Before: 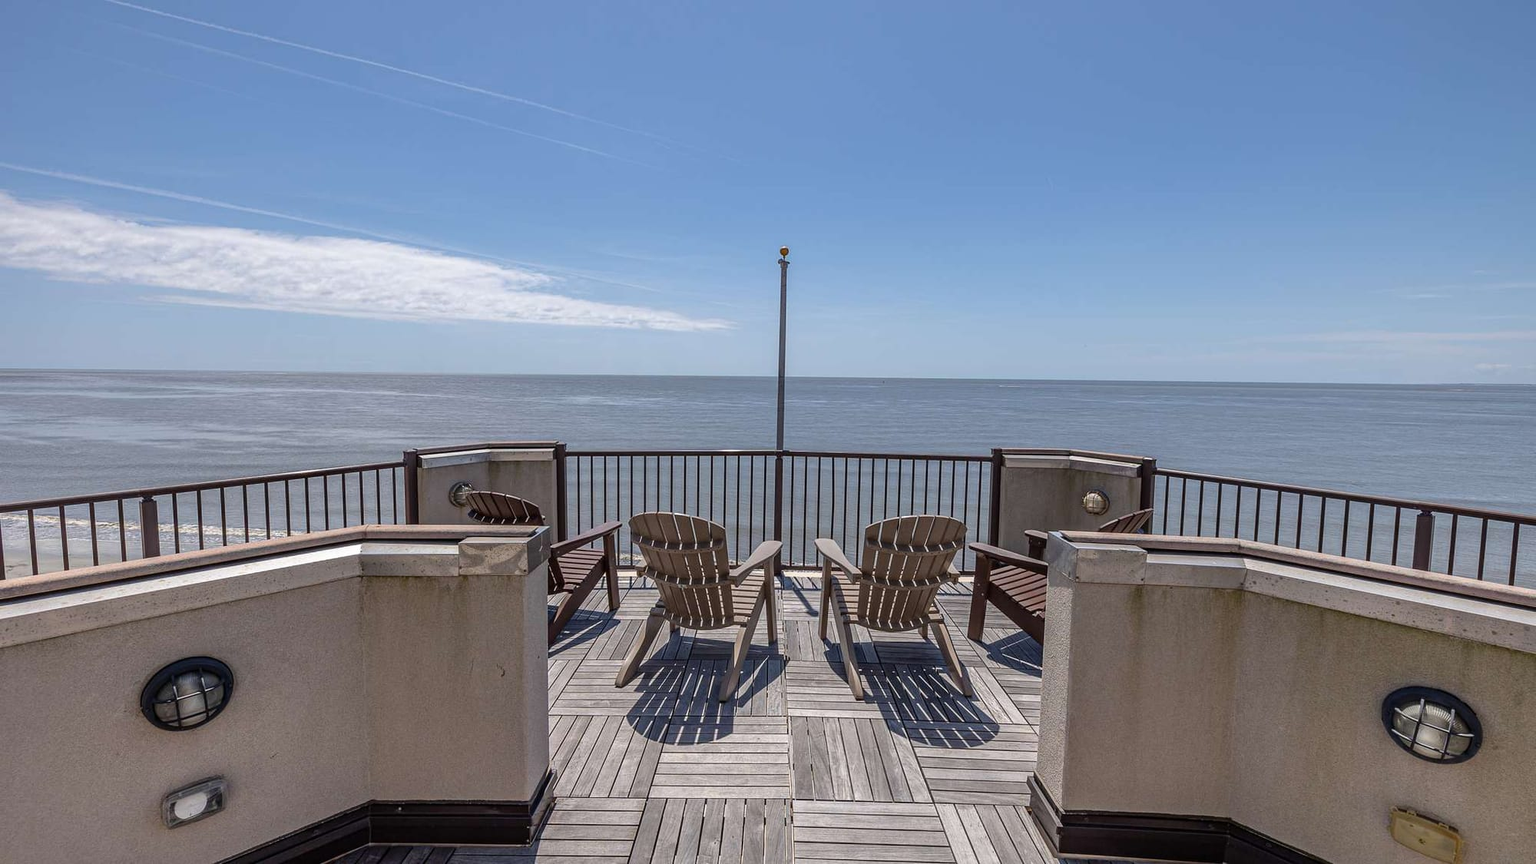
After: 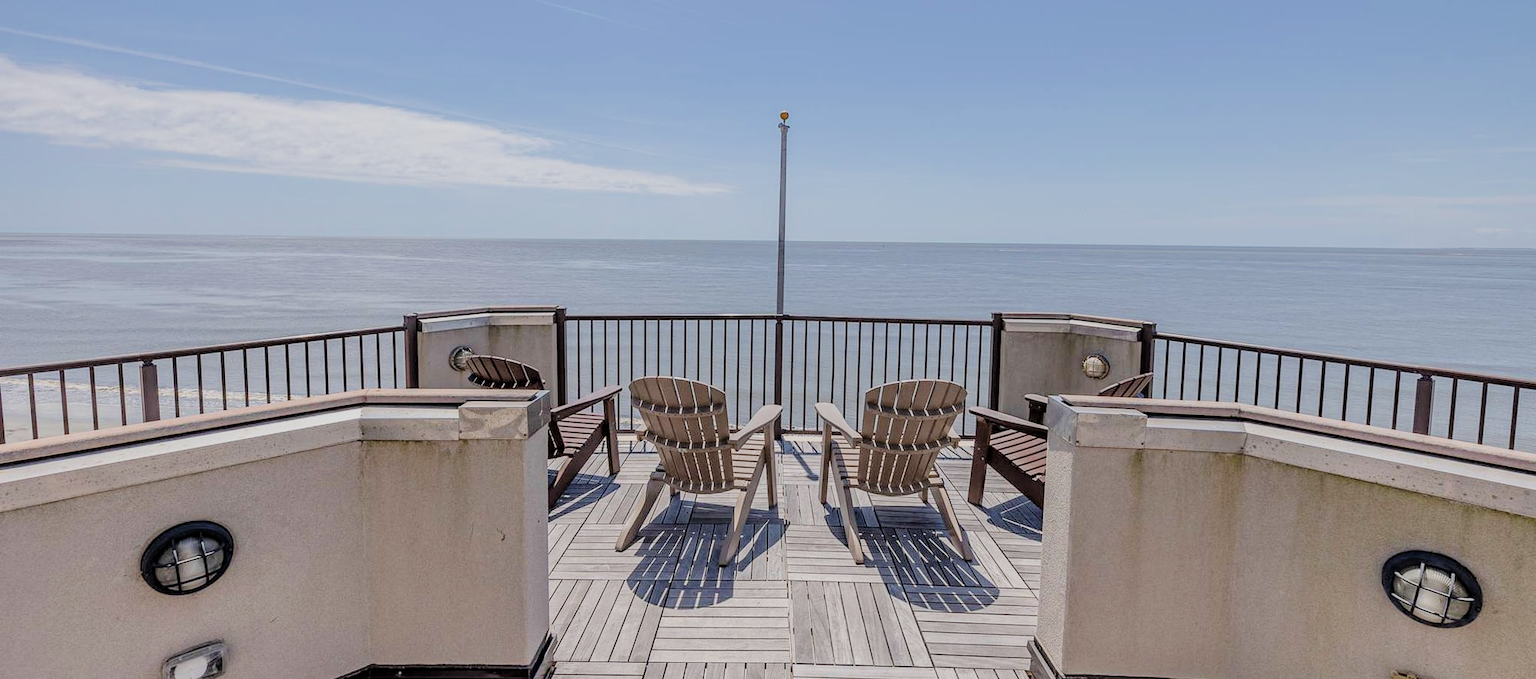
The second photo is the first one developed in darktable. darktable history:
crop and rotate: top 15.811%, bottom 5.505%
exposure: exposure 0.942 EV, compensate highlight preservation false
filmic rgb: middle gray luminance 18.12%, black relative exposure -7.53 EV, white relative exposure 8.44 EV, target black luminance 0%, hardness 2.23, latitude 17.99%, contrast 0.887, highlights saturation mix 5.05%, shadows ↔ highlights balance 10.42%
